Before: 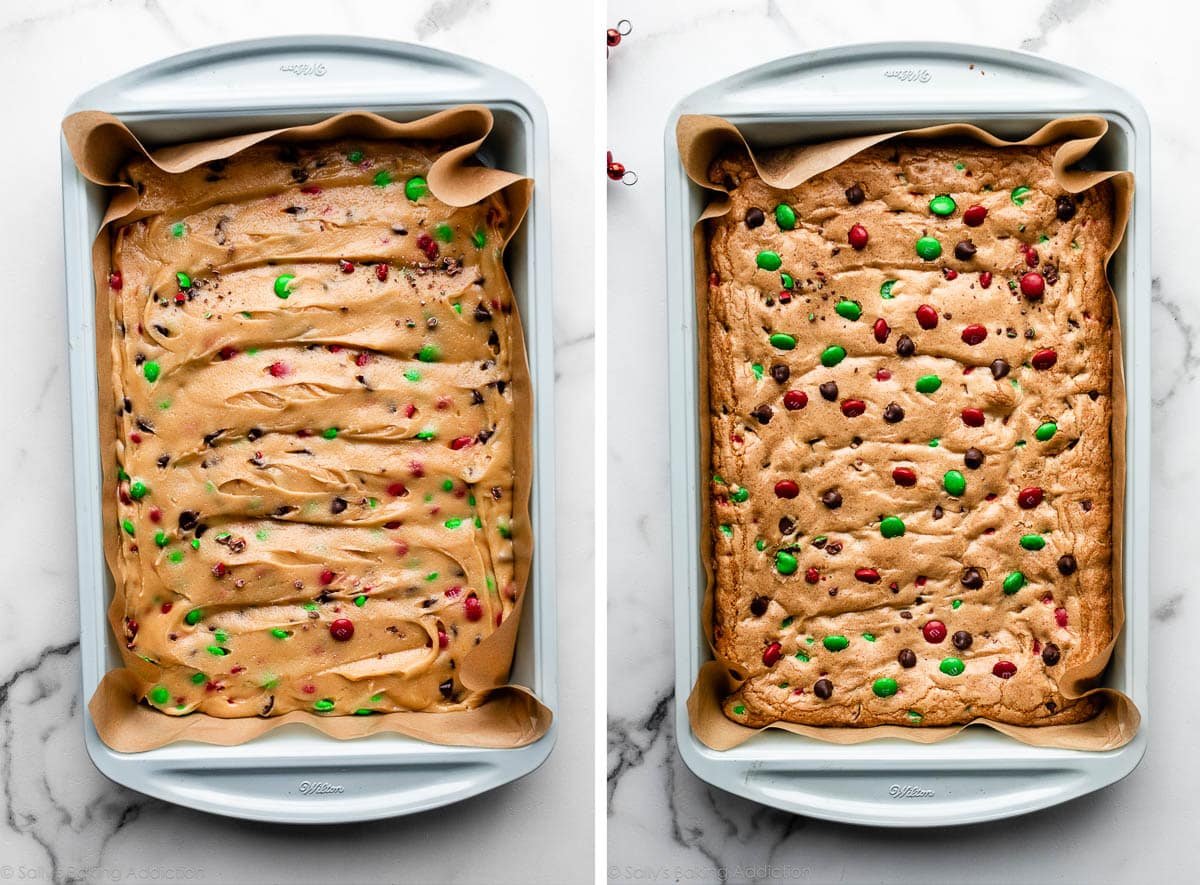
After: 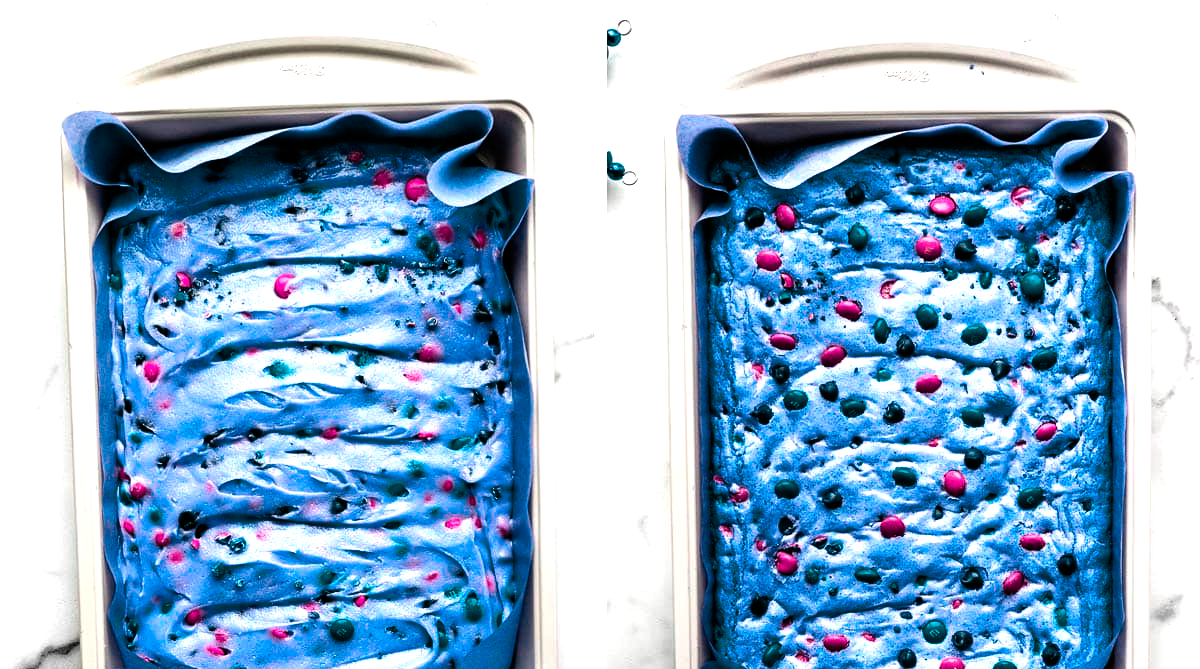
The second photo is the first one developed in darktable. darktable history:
exposure: exposure -0.153 EV, compensate exposure bias true, compensate highlight preservation false
crop: bottom 24.387%
color balance rgb: highlights gain › luminance 14.757%, perceptual saturation grading › global saturation 17.223%, hue shift -149.62°, contrast 34.571%, saturation formula JzAzBz (2021)
